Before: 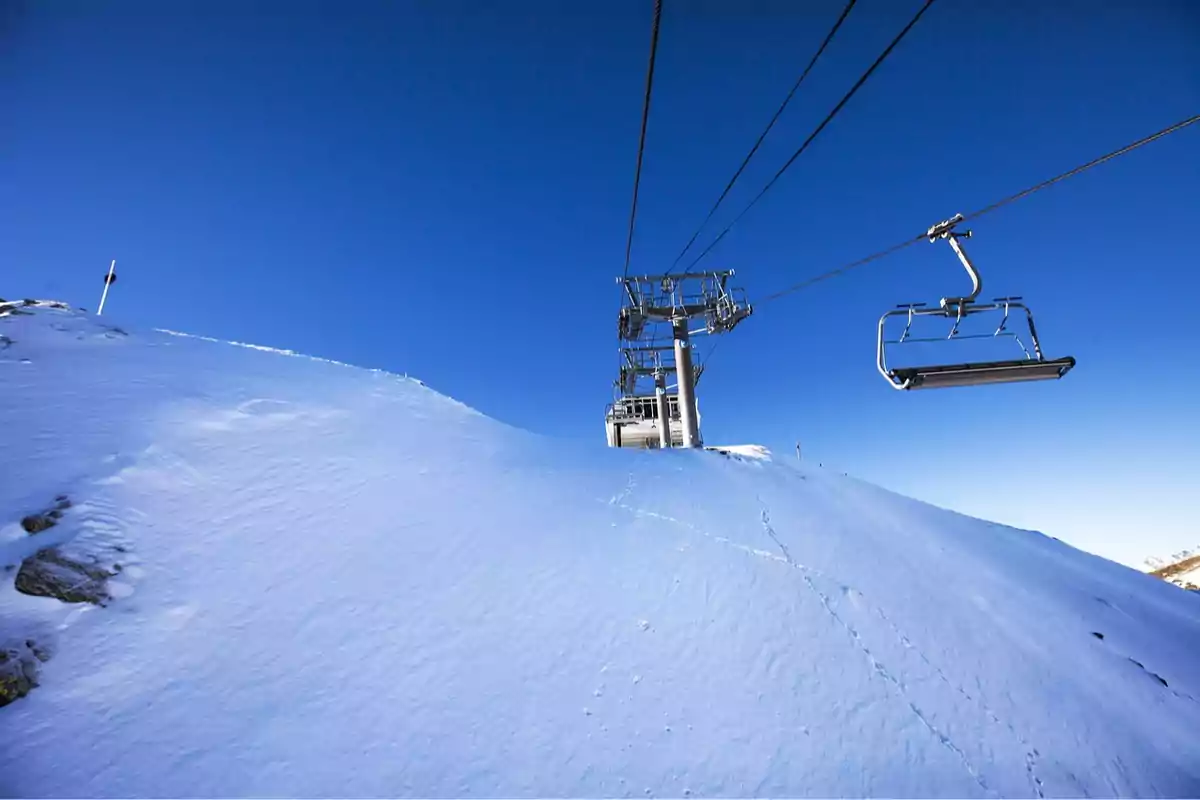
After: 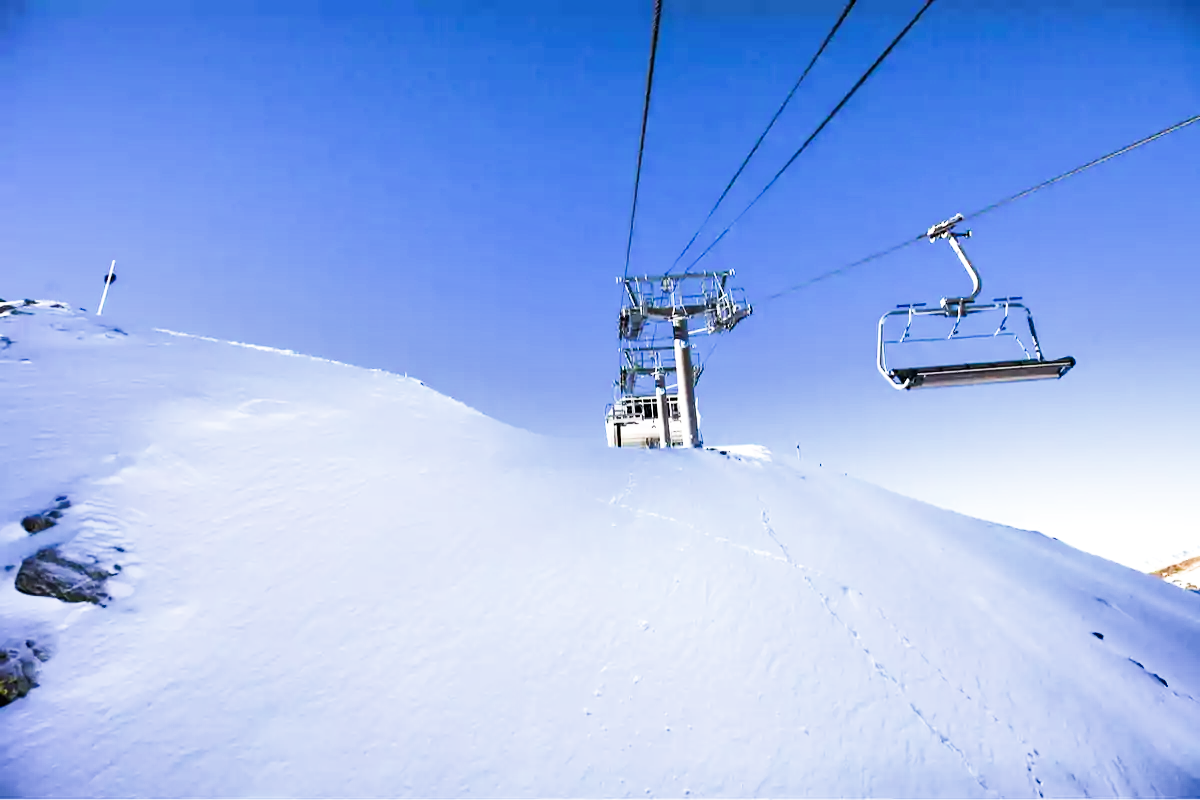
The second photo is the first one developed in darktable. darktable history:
filmic rgb: black relative exposure -5.1 EV, white relative exposure 3.99 EV, threshold 5.95 EV, hardness 2.89, contrast 1.298, highlights saturation mix -30.47%, contrast in shadows safe, enable highlight reconstruction true
exposure: black level correction 0.001, exposure 1.811 EV, compensate highlight preservation false
shadows and highlights: highlights color adjustment 52.47%, soften with gaussian
